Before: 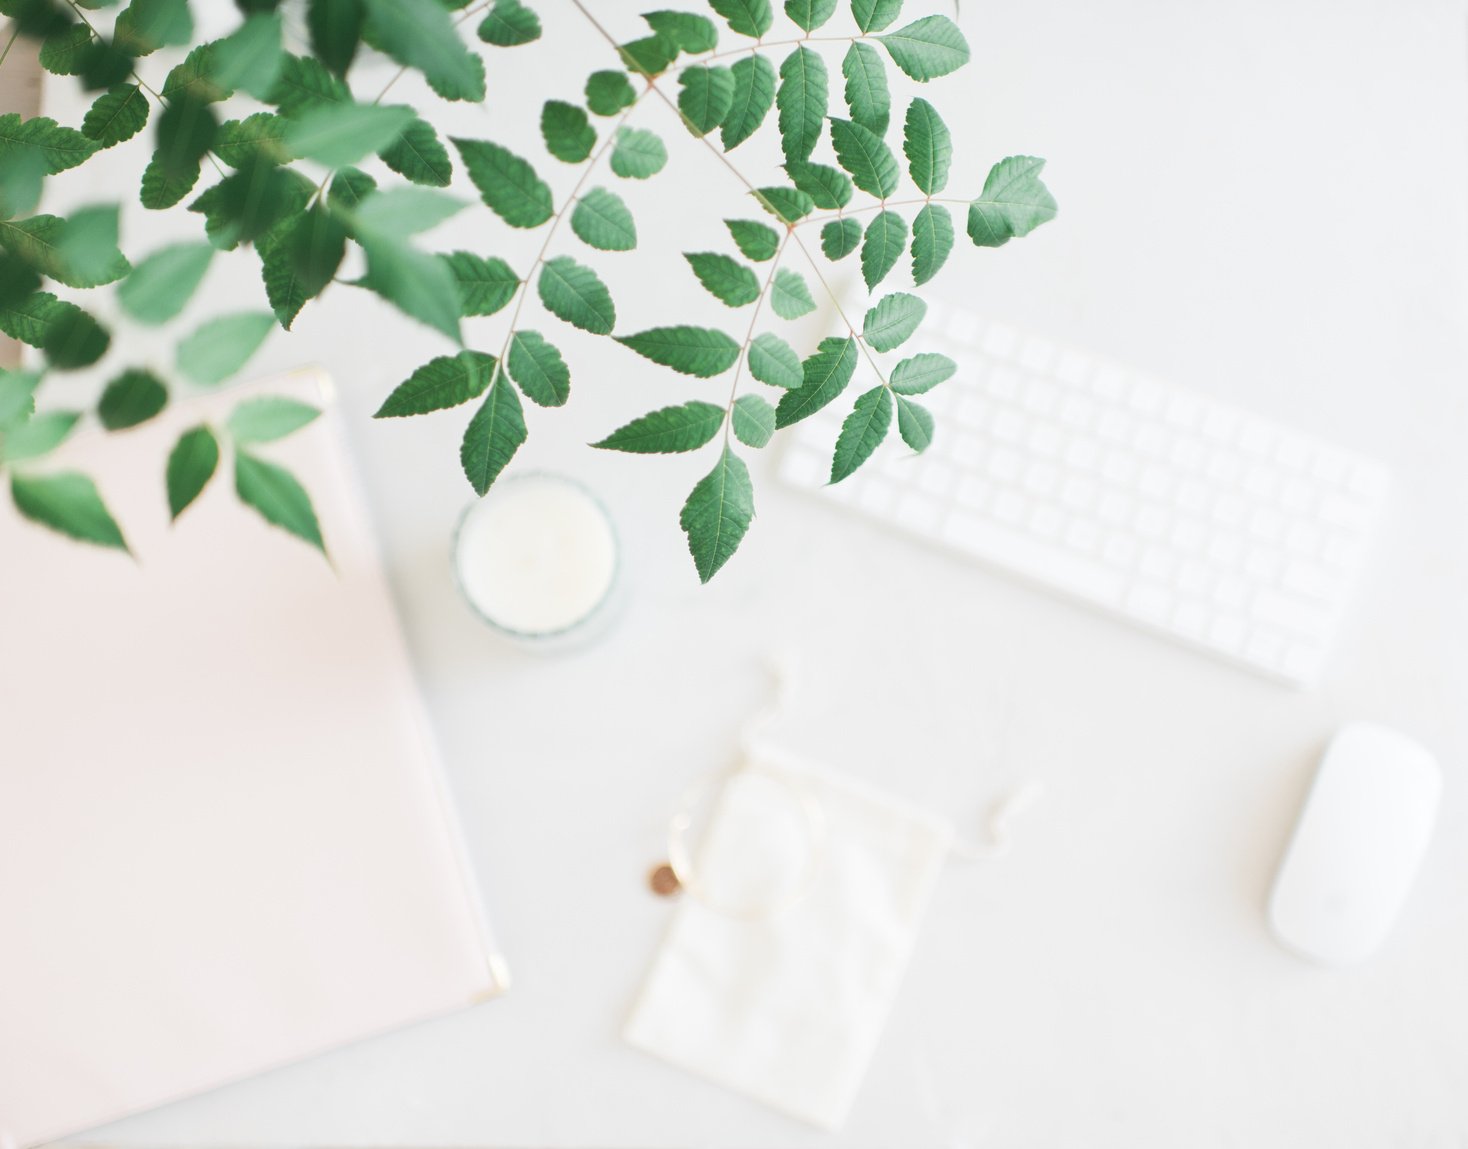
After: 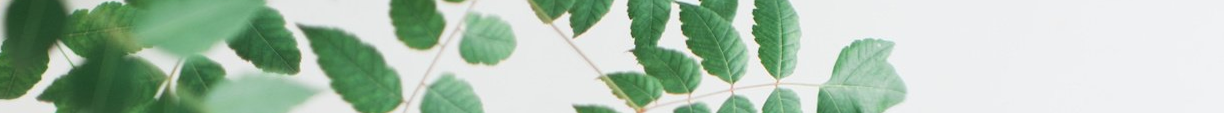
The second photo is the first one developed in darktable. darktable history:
rotate and perspective: rotation -0.45°, automatic cropping original format, crop left 0.008, crop right 0.992, crop top 0.012, crop bottom 0.988
crop and rotate: left 9.644%, top 9.491%, right 6.021%, bottom 80.509%
